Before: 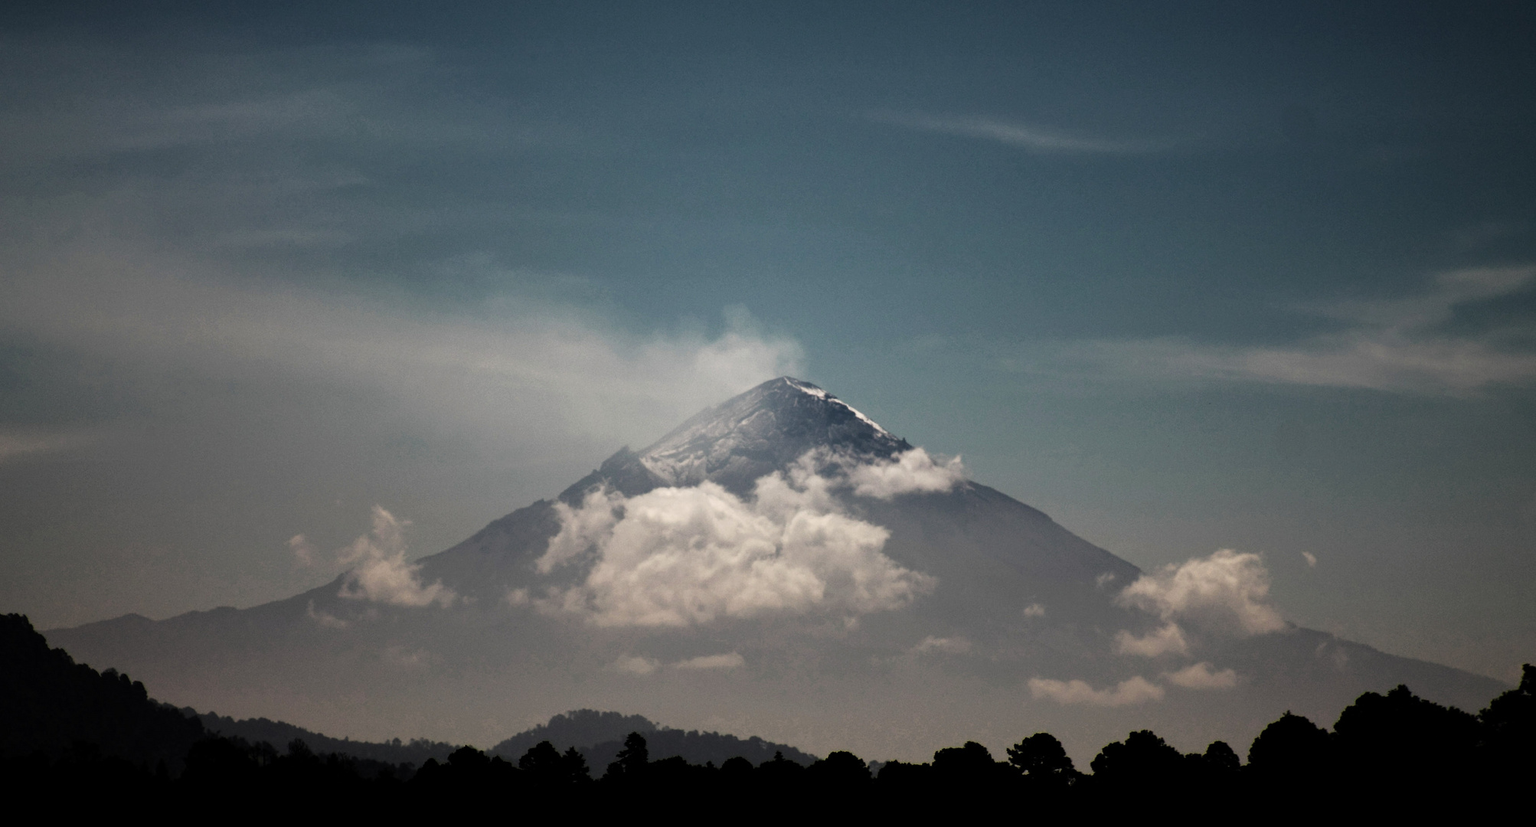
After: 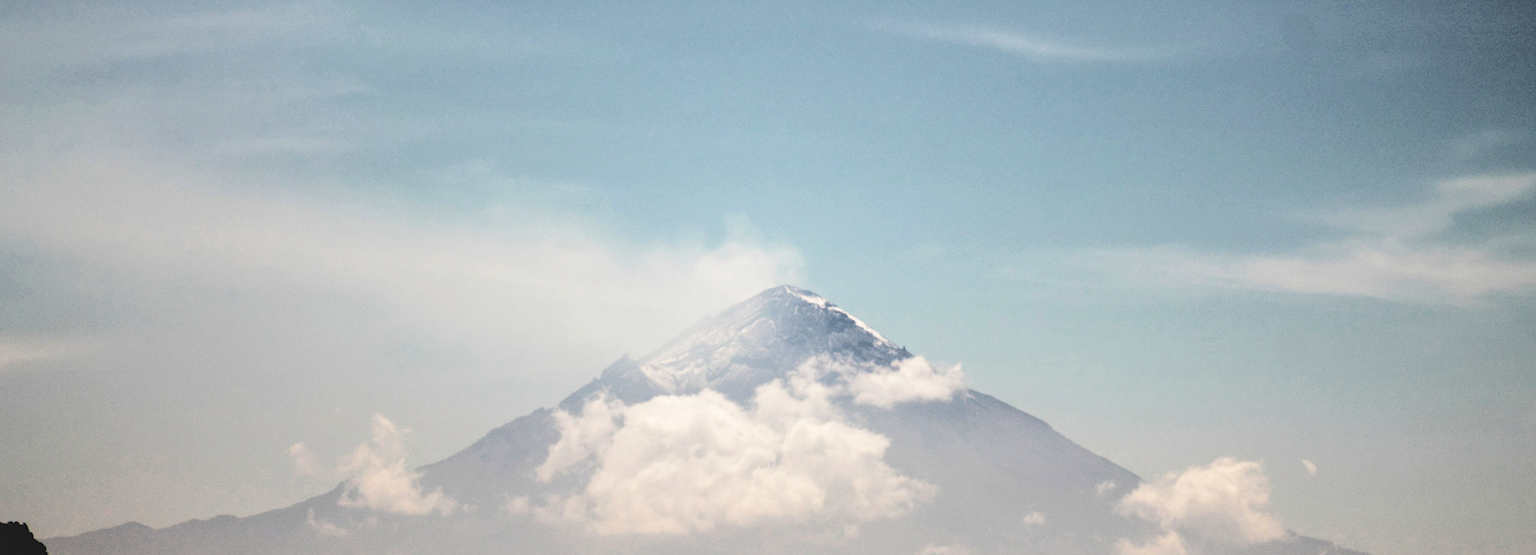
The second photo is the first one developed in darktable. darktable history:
crop: top 11.163%, bottom 21.701%
filmic rgb: black relative exposure -8.01 EV, white relative exposure 4.03 EV, hardness 4.16, latitude 49.24%, contrast 1.101, preserve chrominance no, color science v3 (2019), use custom middle-gray values true
contrast brightness saturation: brightness 0.999
local contrast: on, module defaults
